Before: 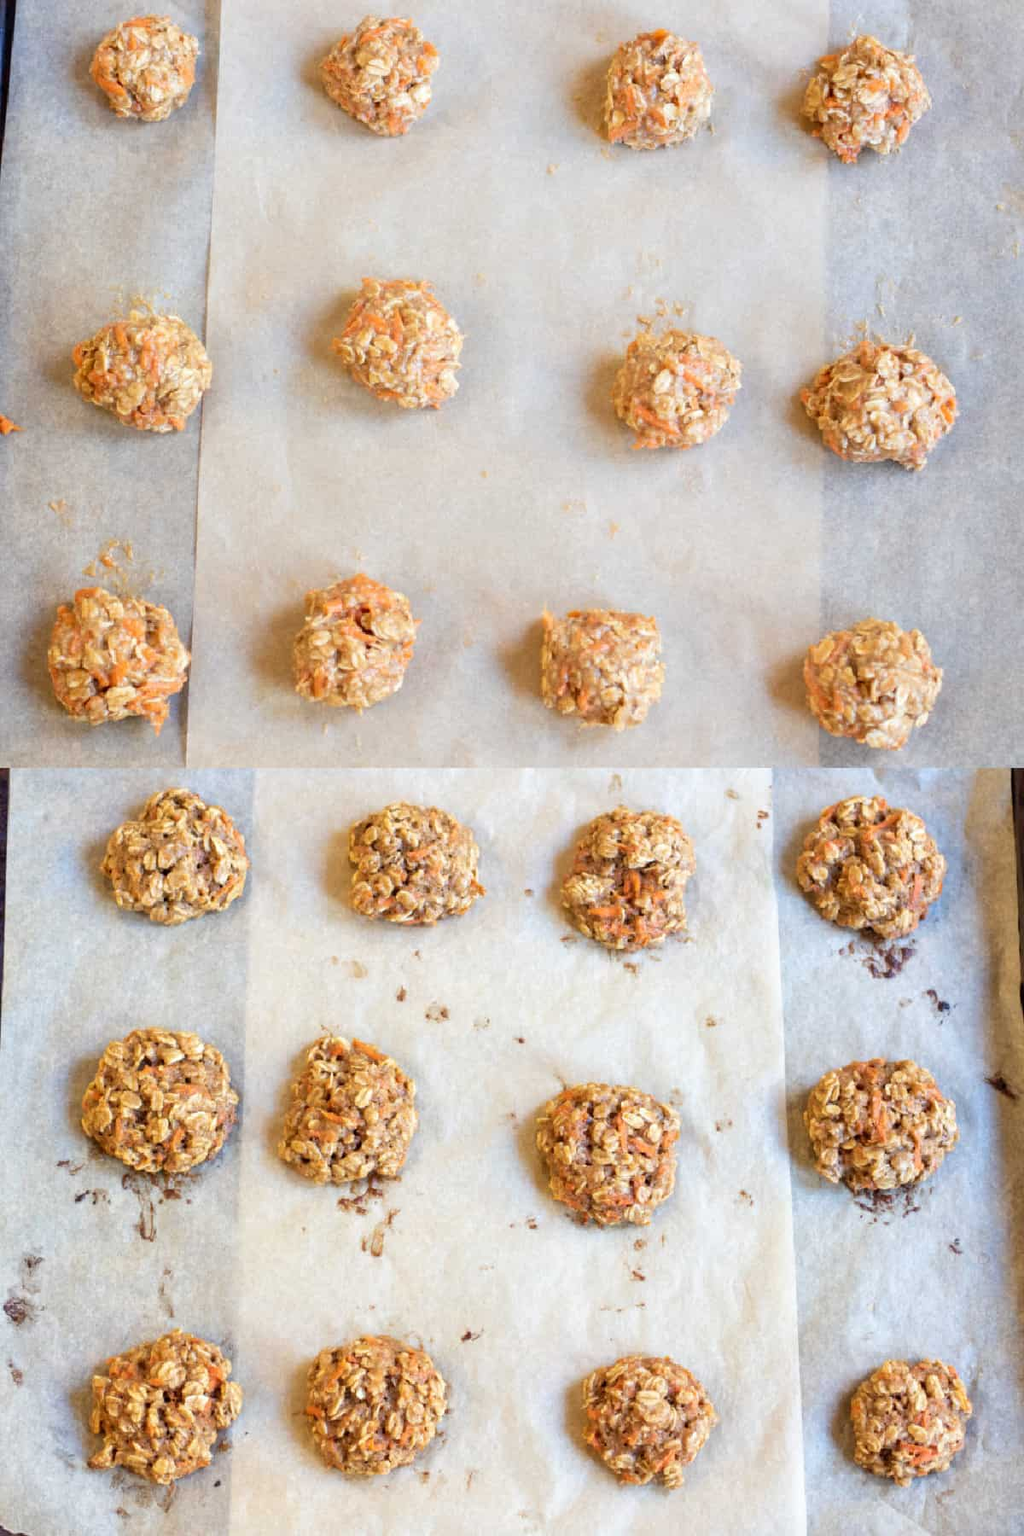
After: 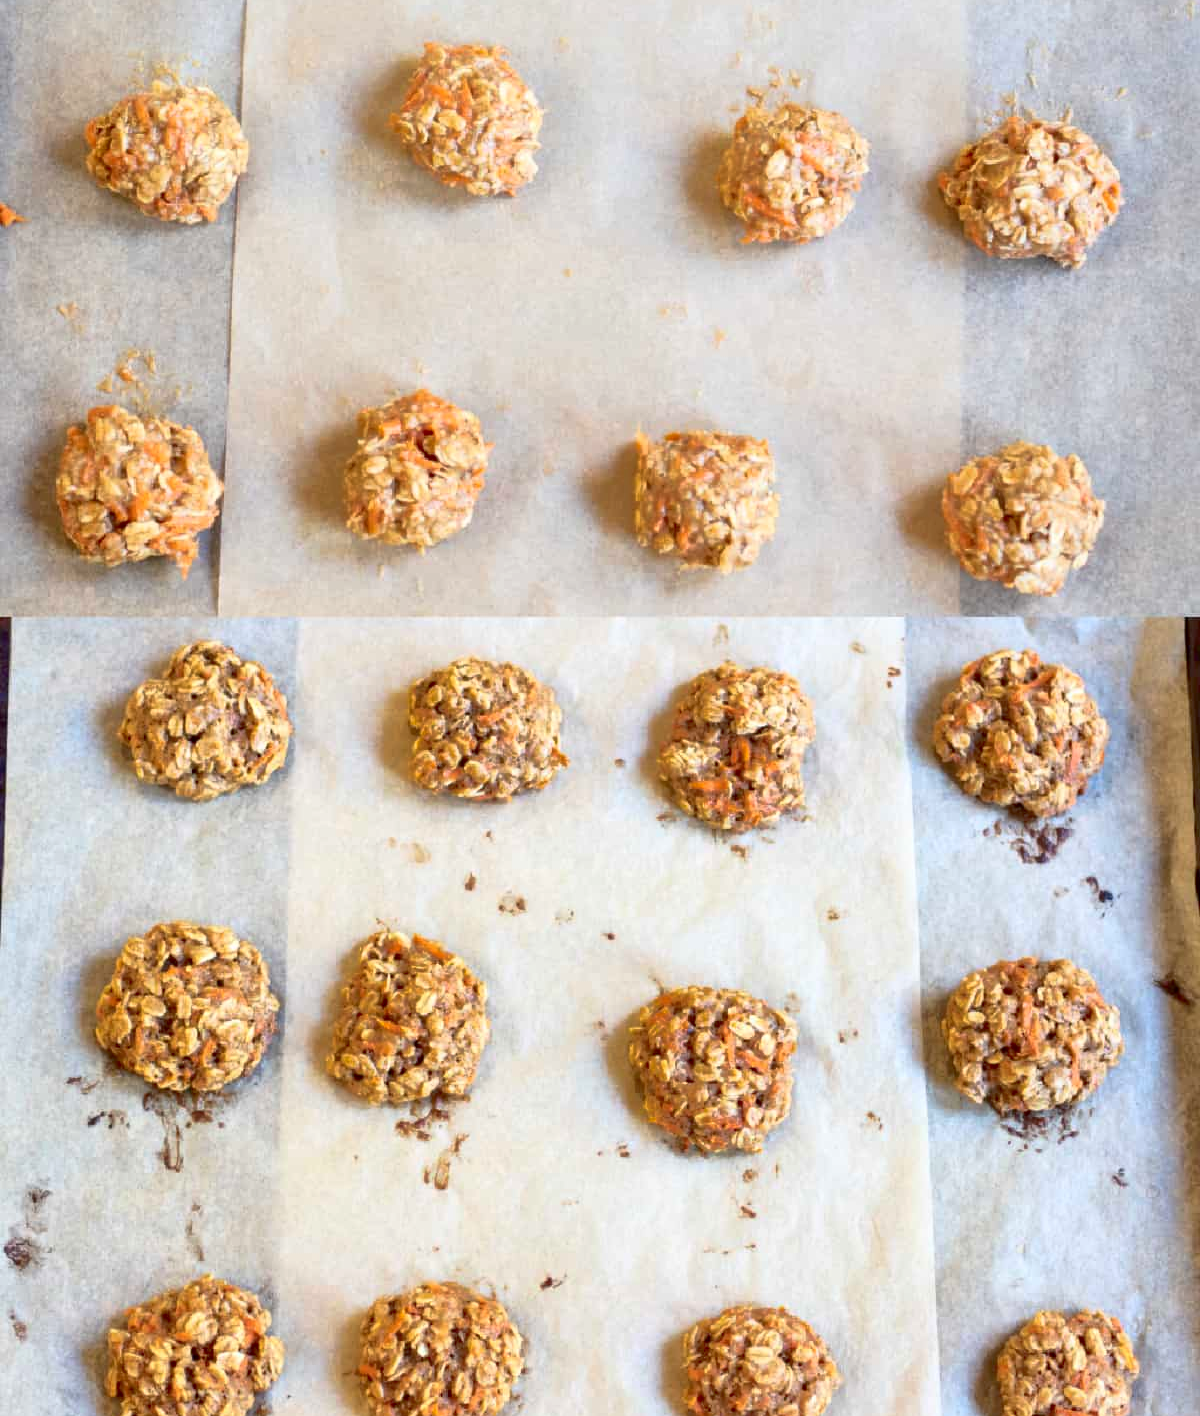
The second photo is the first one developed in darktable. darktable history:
crop and rotate: top 15.774%, bottom 5.506%
contrast brightness saturation: contrast 0.28
shadows and highlights: on, module defaults
